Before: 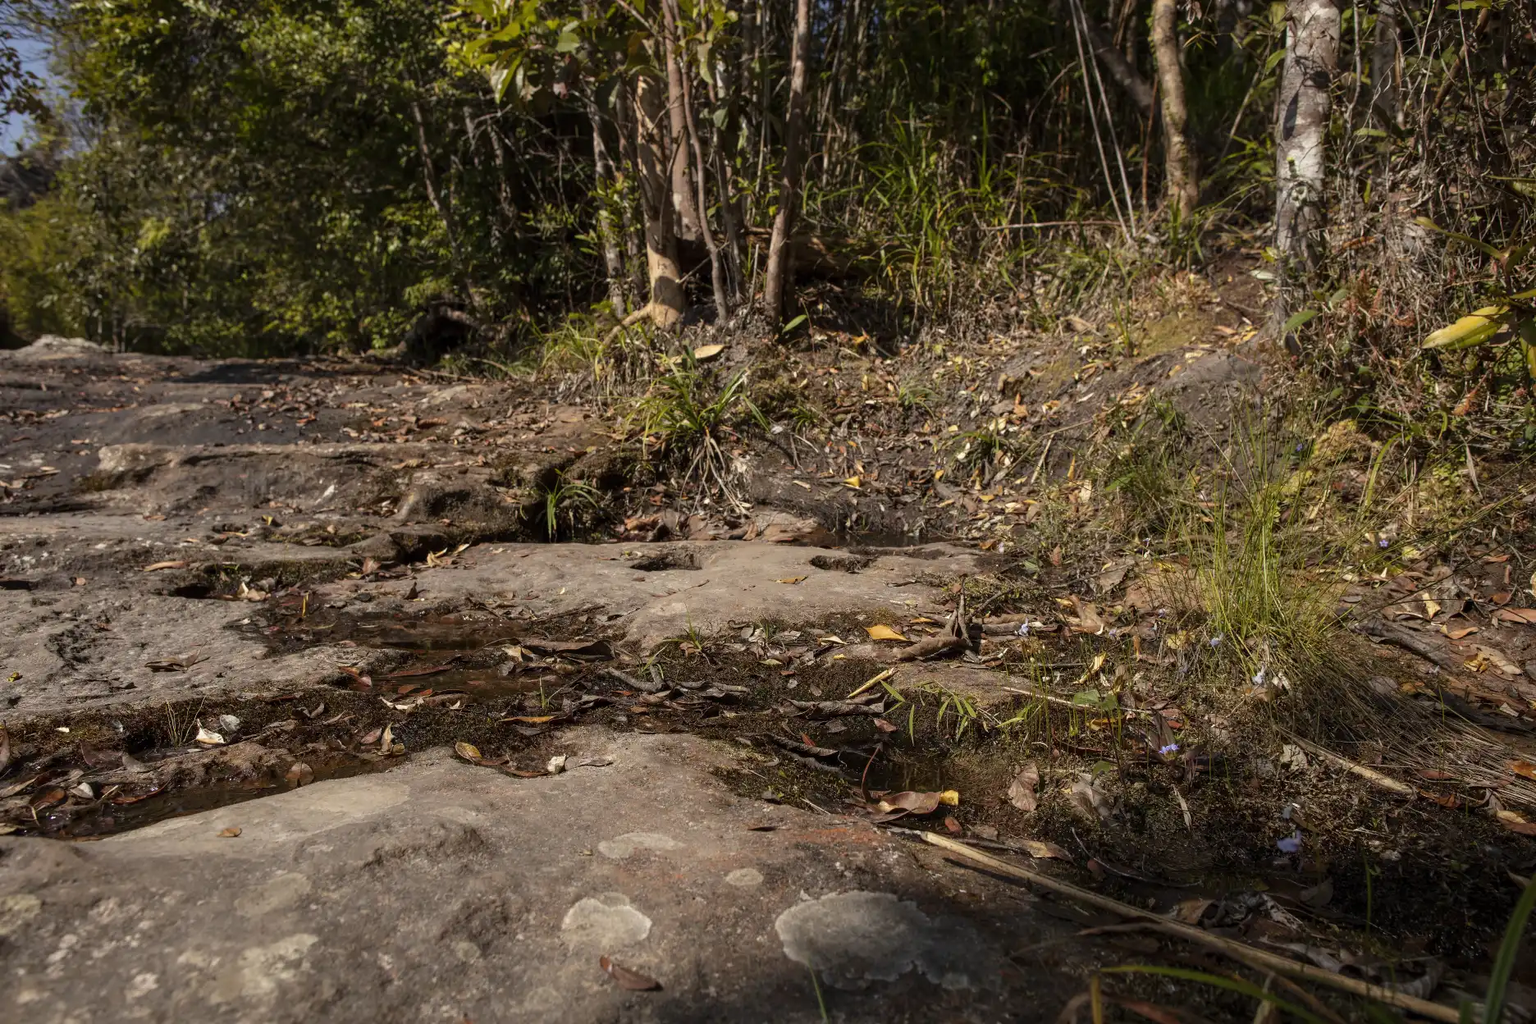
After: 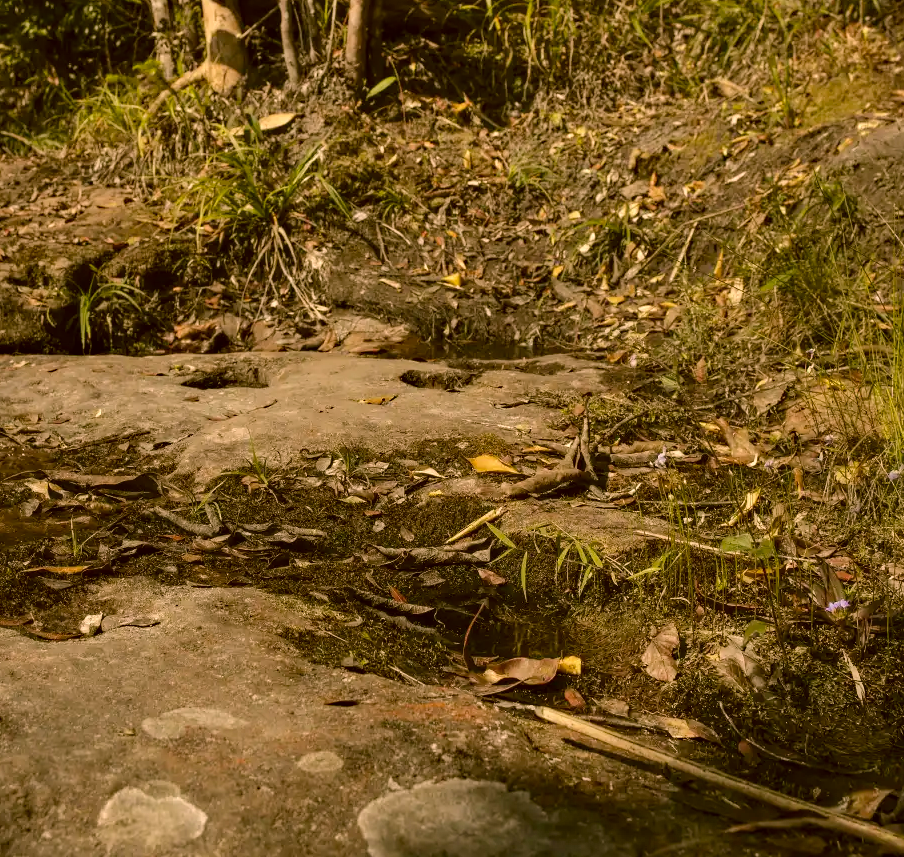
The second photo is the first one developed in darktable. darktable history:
color correction: highlights a* 8.98, highlights b* 15.09, shadows a* -0.49, shadows b* 26.52
crop: left 31.379%, top 24.658%, right 20.326%, bottom 6.628%
shadows and highlights: low approximation 0.01, soften with gaussian
haze removal: compatibility mode true, adaptive false
